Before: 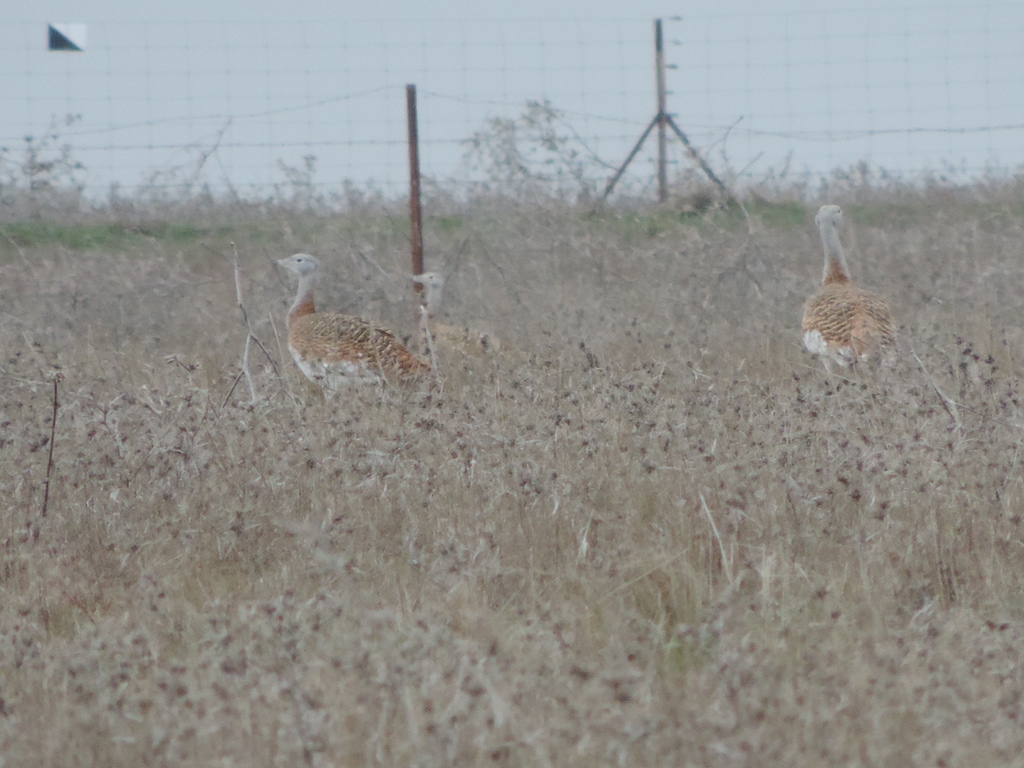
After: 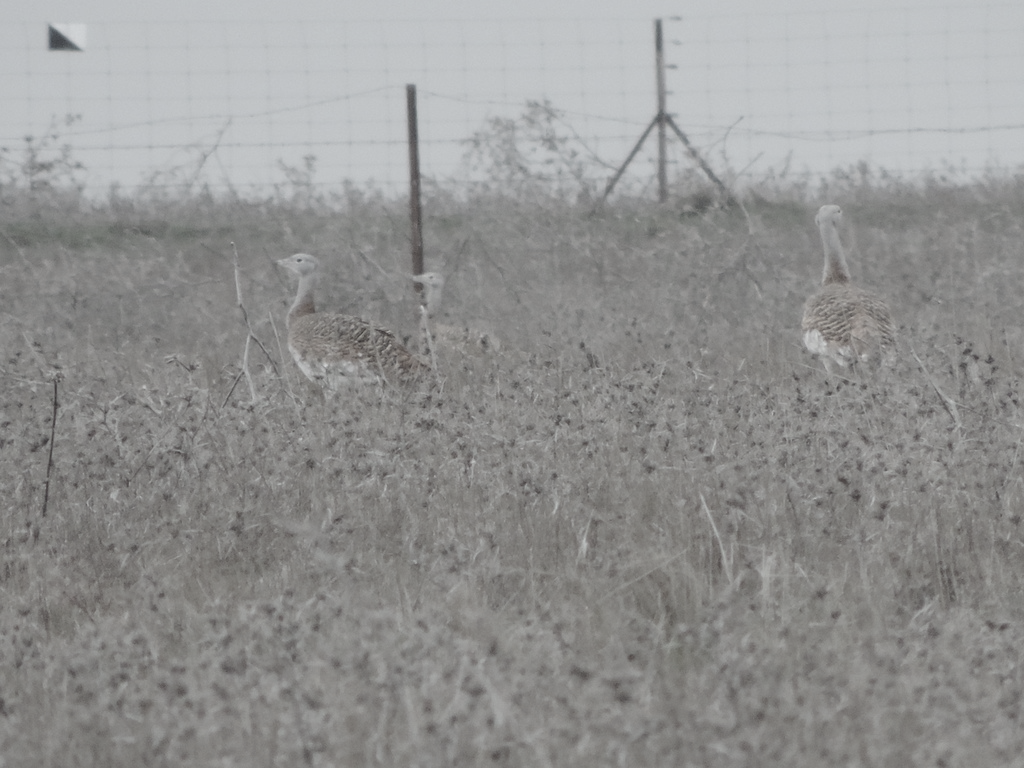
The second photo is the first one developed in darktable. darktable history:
color correction: highlights b* -0.035, saturation 0.239
